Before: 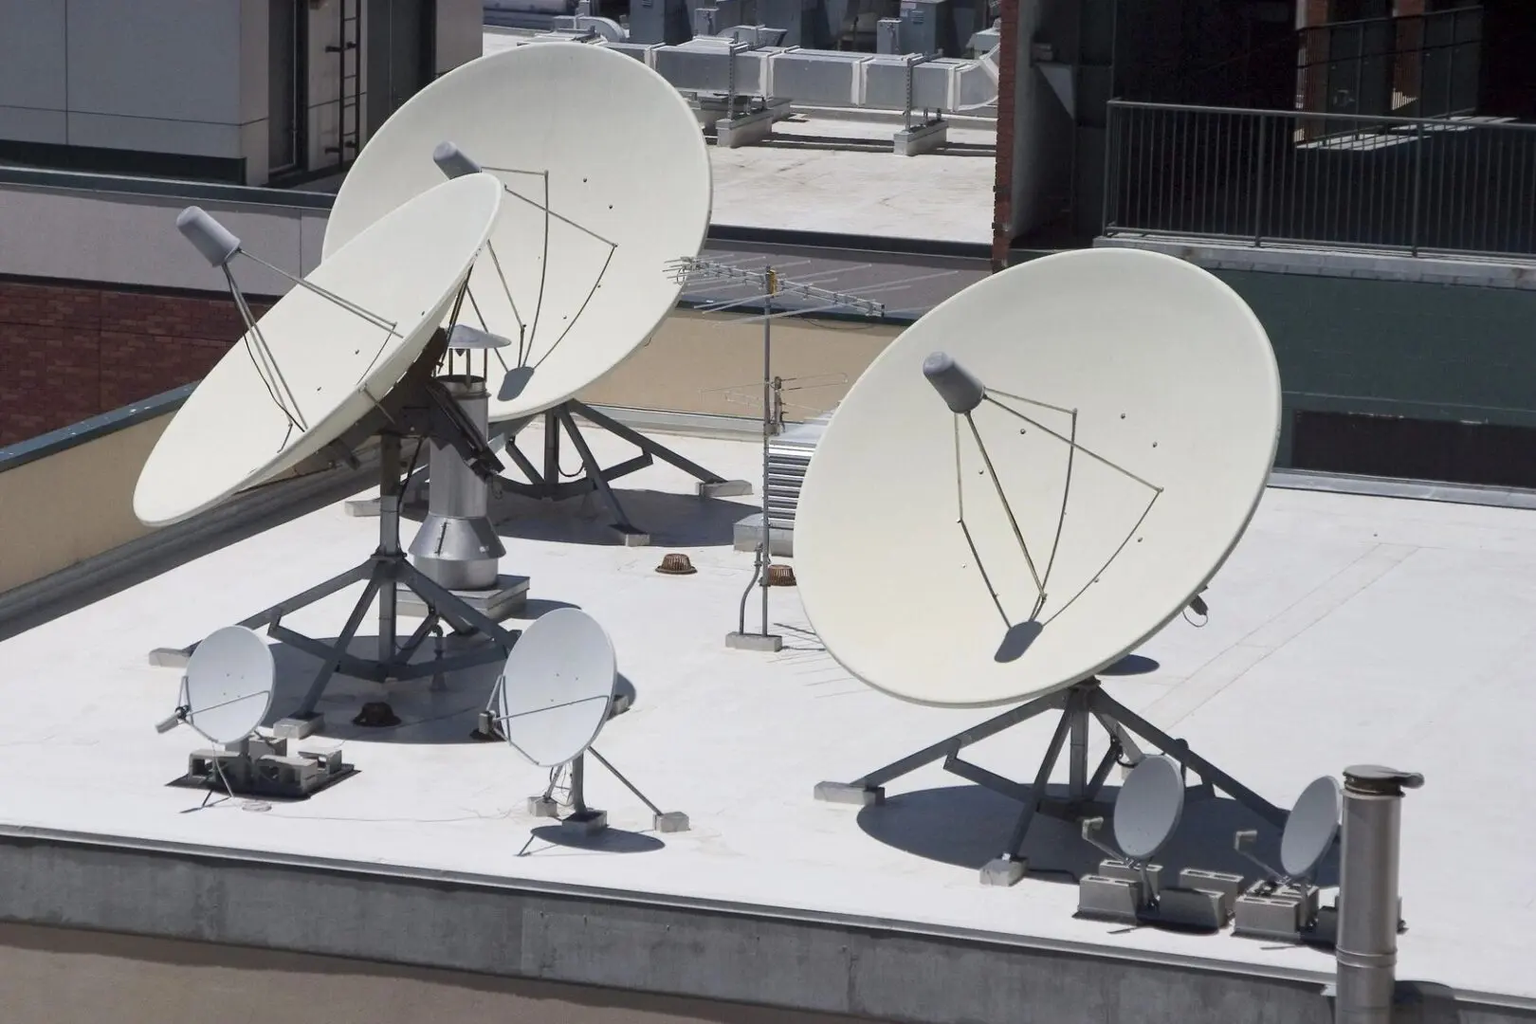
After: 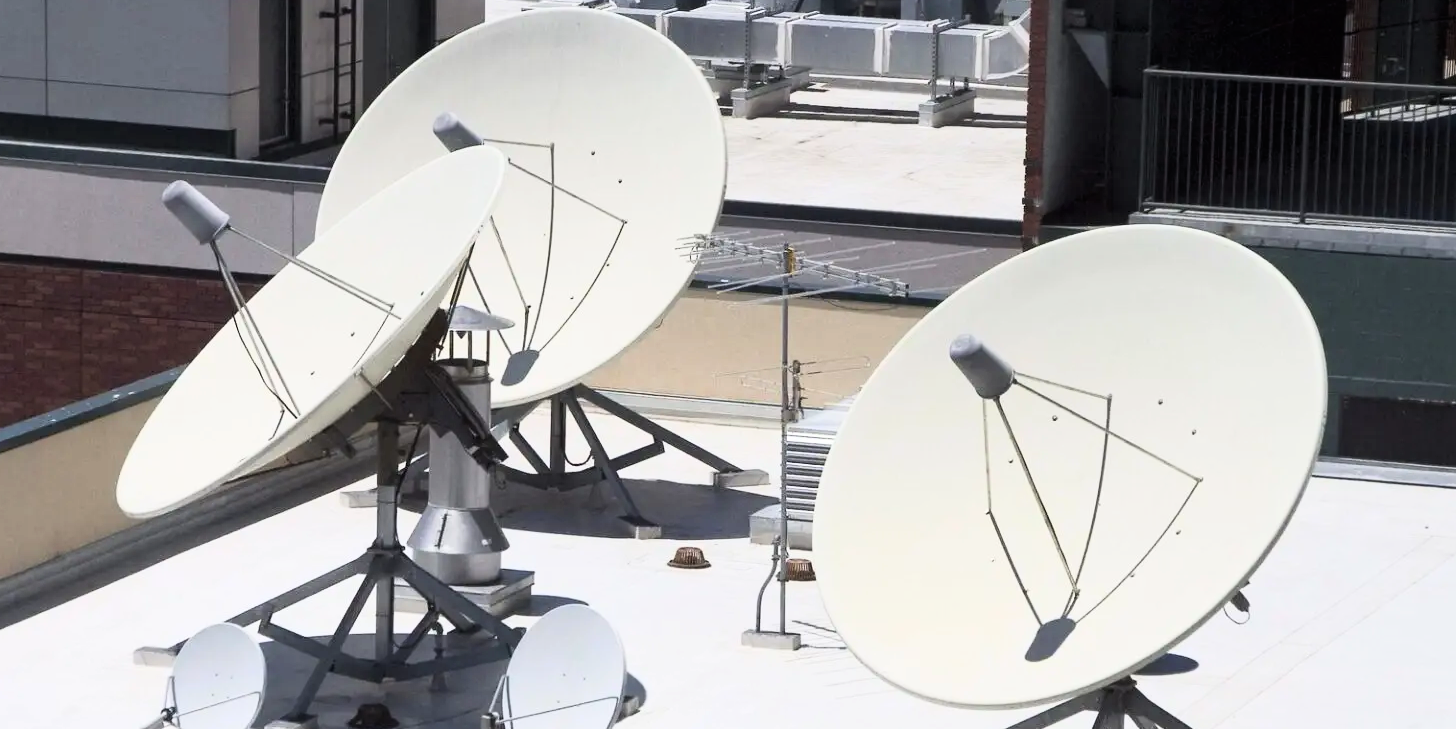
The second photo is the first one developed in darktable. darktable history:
base curve: curves: ch0 [(0, 0) (0.005, 0.002) (0.193, 0.295) (0.399, 0.664) (0.75, 0.928) (1, 1)]
crop: left 1.509%, top 3.452%, right 7.696%, bottom 28.452%
